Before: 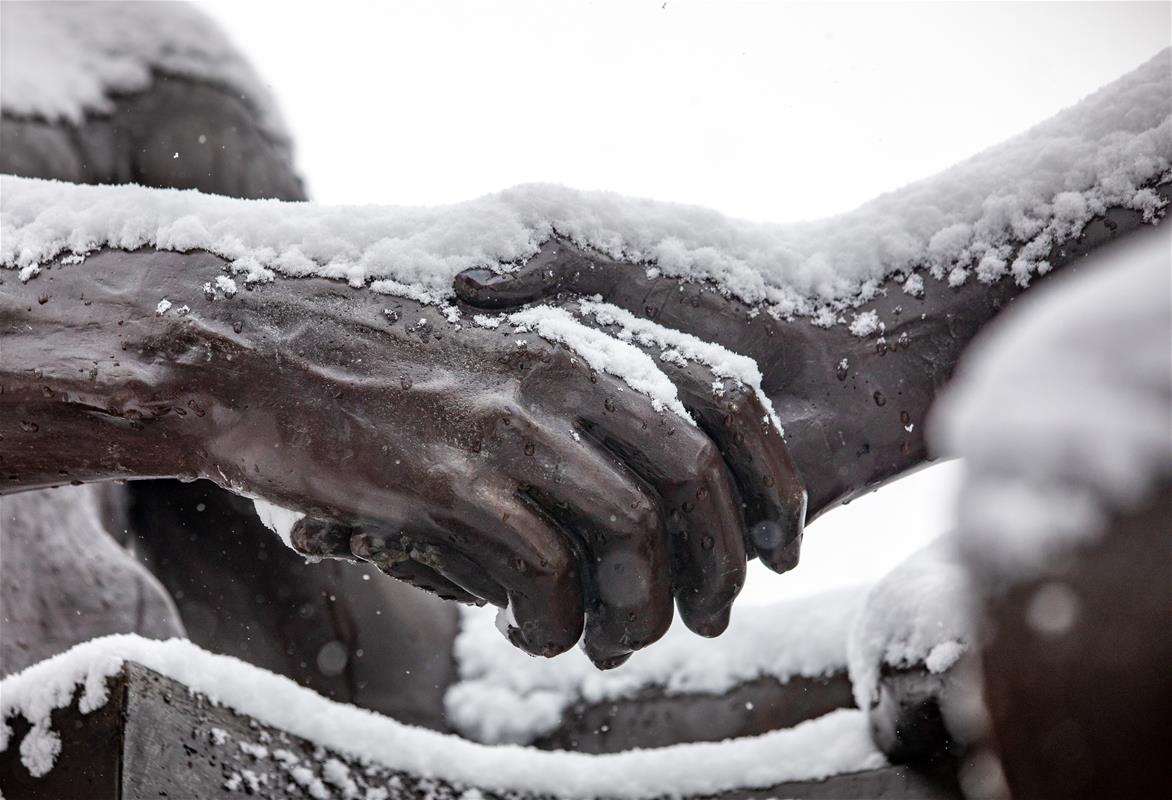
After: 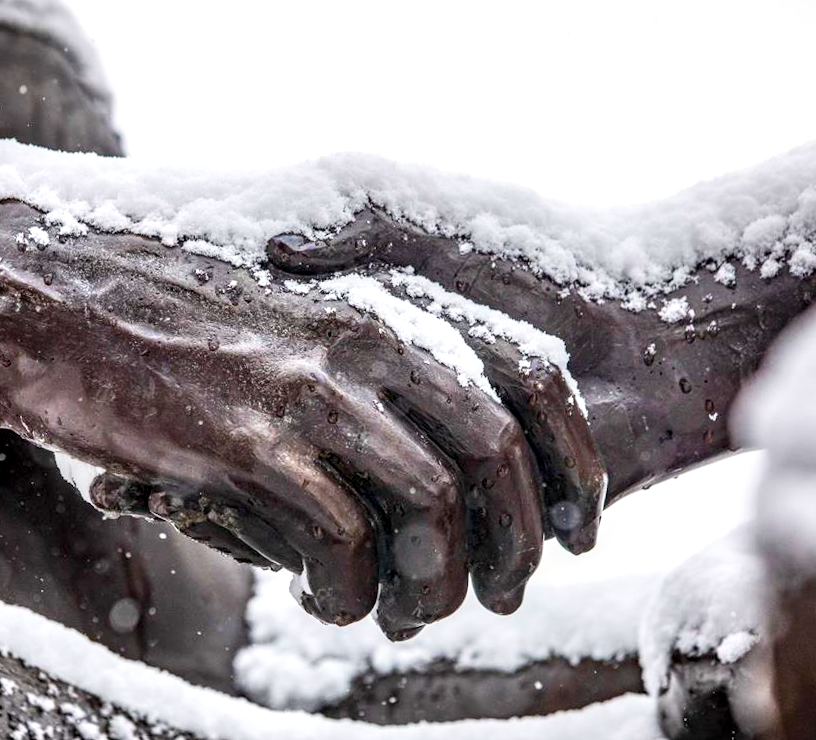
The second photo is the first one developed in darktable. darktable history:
crop and rotate: angle -3.14°, left 13.99%, top 0.029%, right 10.86%, bottom 0.071%
contrast brightness saturation: contrast 0.196, brightness 0.167, saturation 0.226
local contrast: detail 150%
velvia: strength 27.51%
